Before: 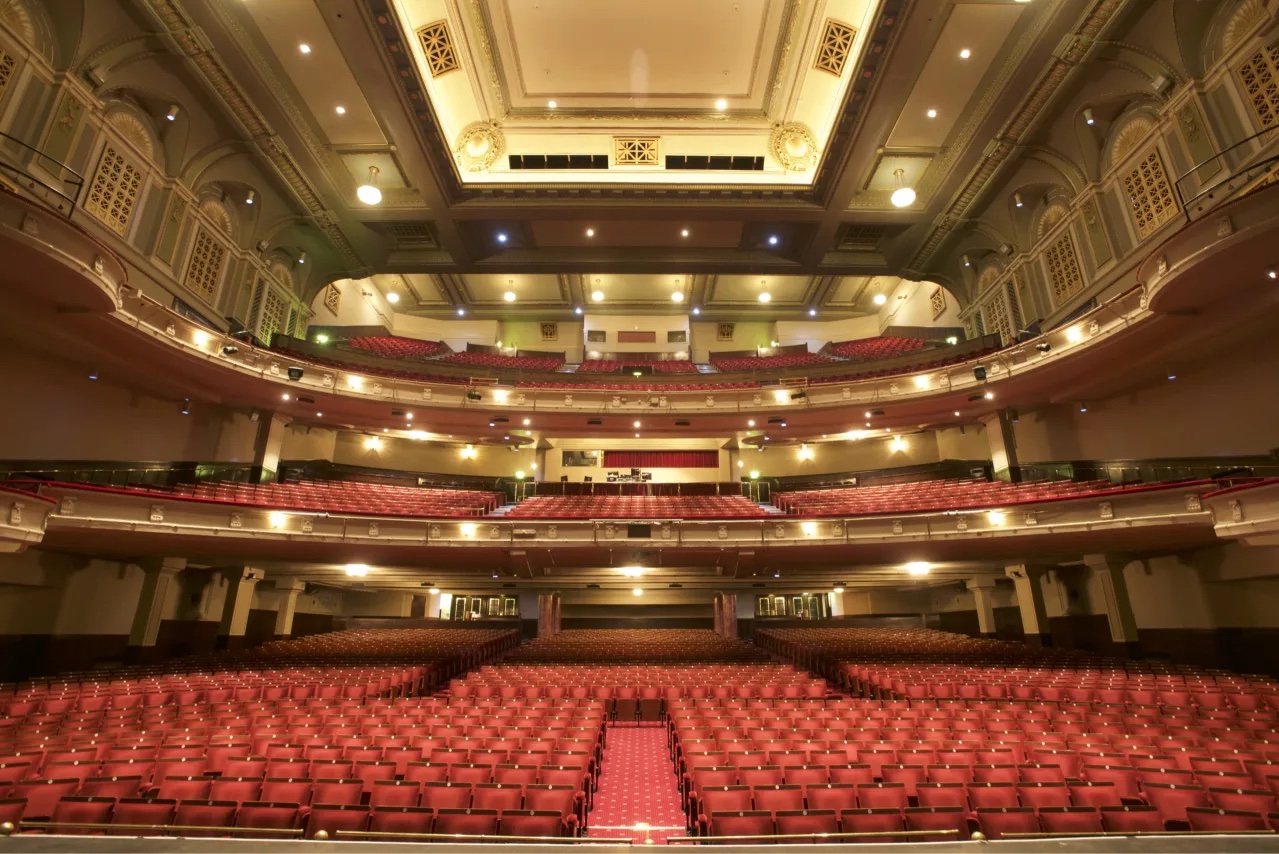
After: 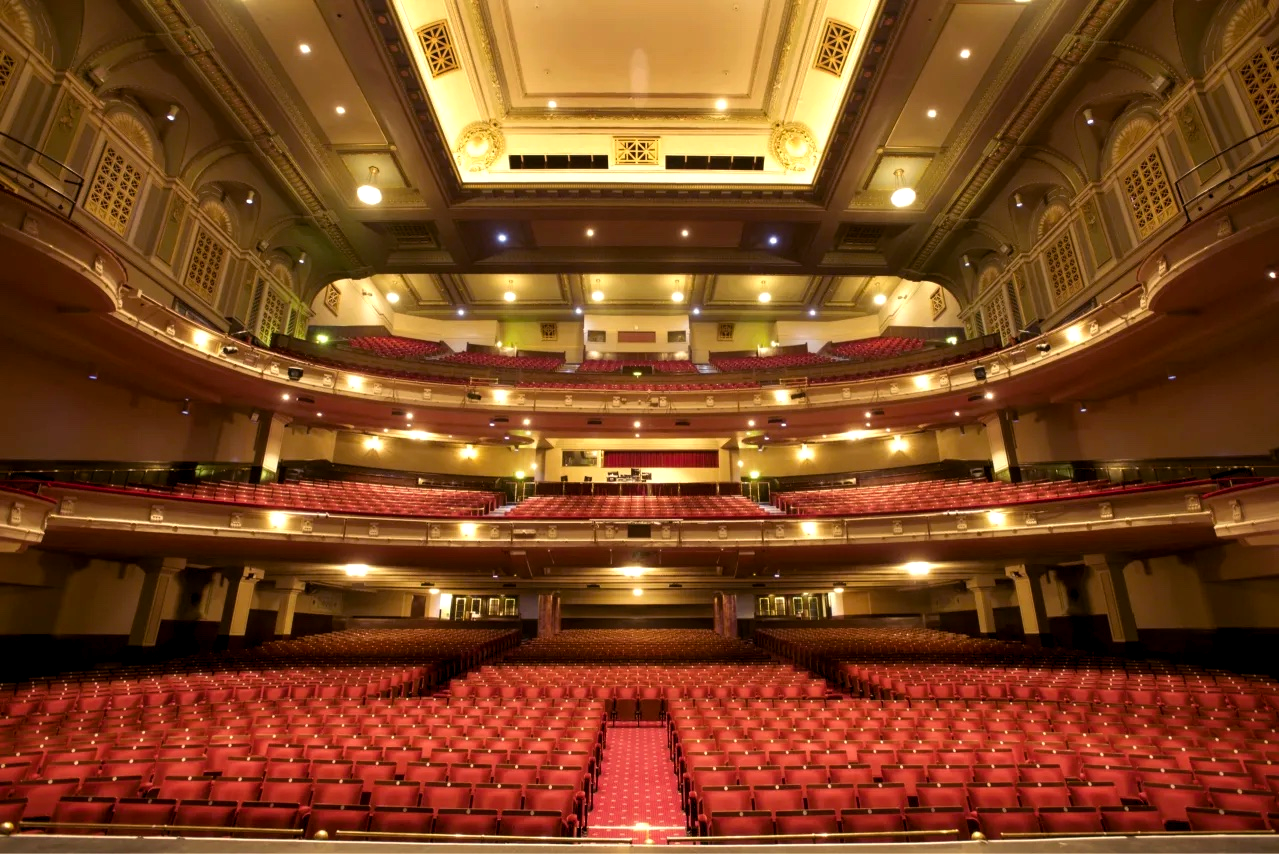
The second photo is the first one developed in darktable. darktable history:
color balance rgb: shadows lift › chroma 6.18%, shadows lift › hue 304.67°, highlights gain › chroma 1.578%, highlights gain › hue 56.41°, global offset › luminance -0.507%, perceptual saturation grading › global saturation 0.432%, global vibrance 30.488%, contrast 10.358%
